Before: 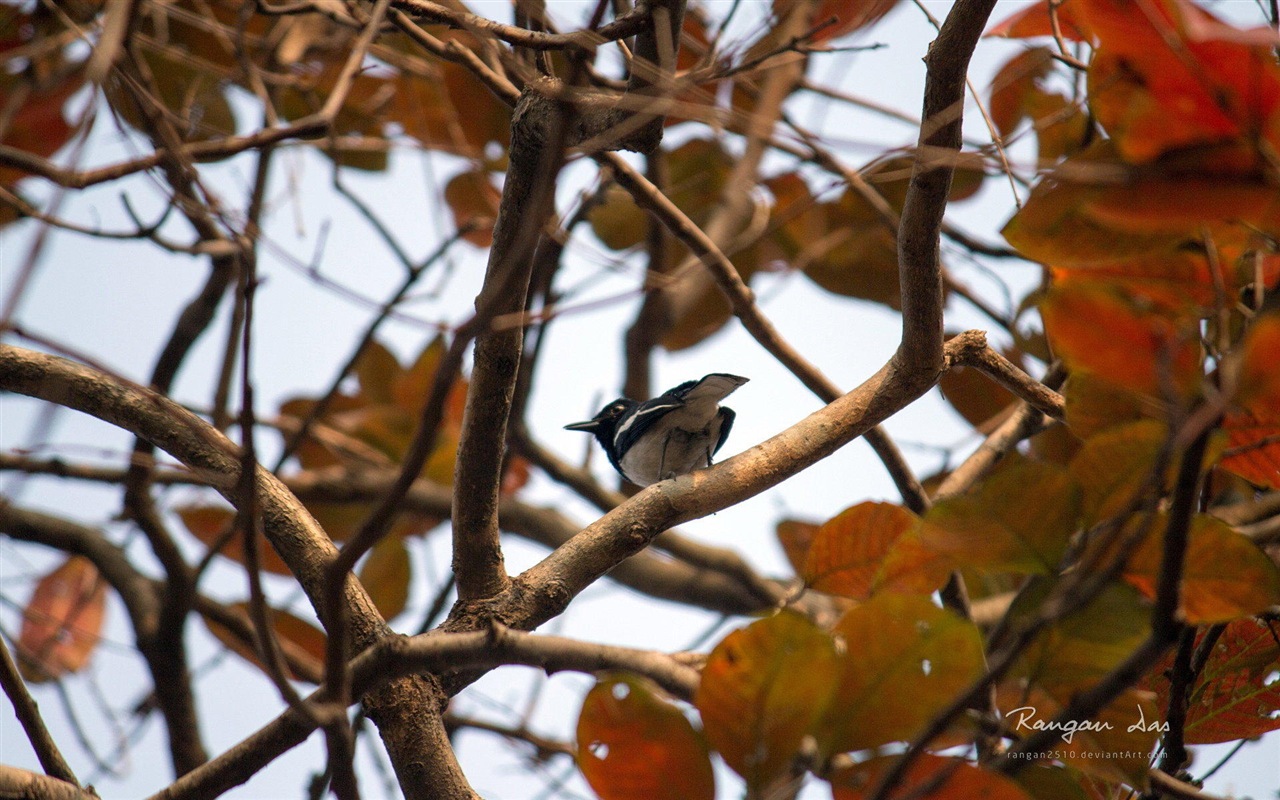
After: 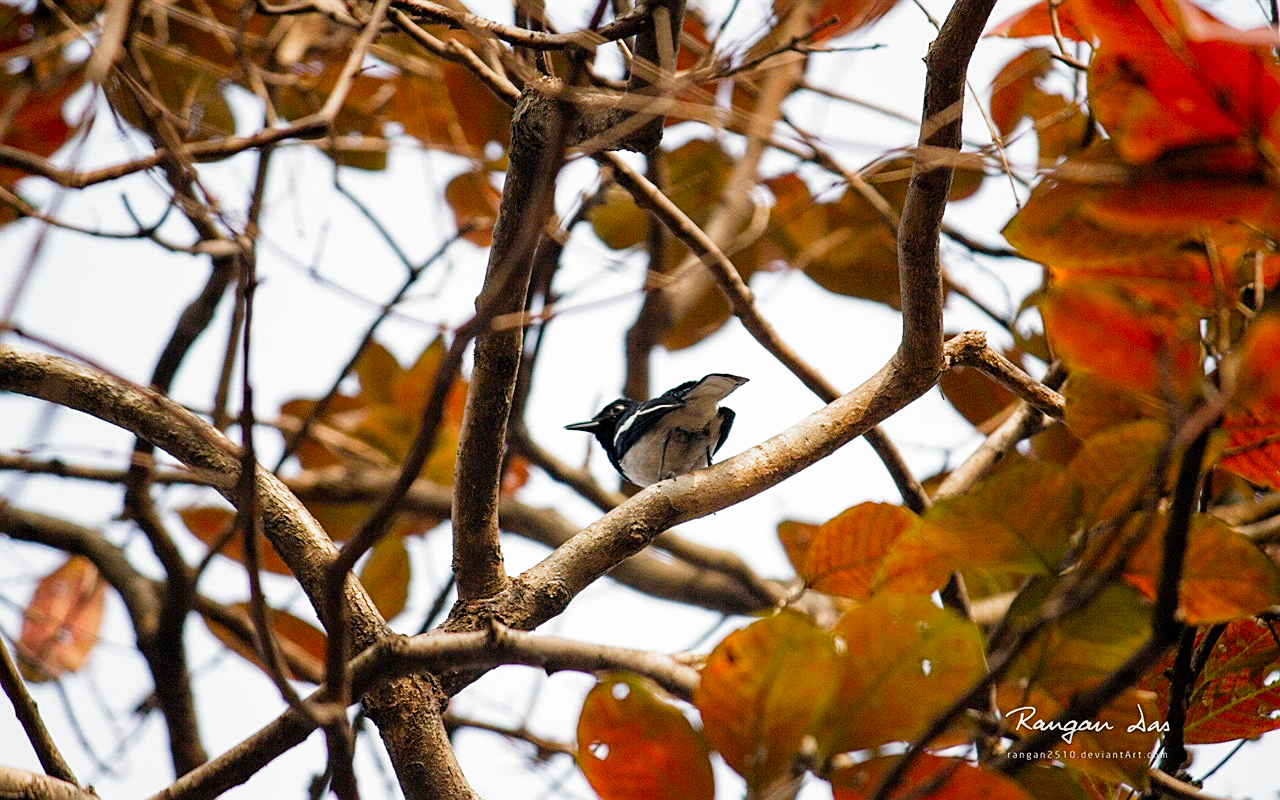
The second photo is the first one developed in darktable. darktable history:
exposure: black level correction 0, exposure 0.701 EV, compensate highlight preservation false
filmic rgb: black relative exposure -7.97 EV, white relative exposure 3.8 EV, hardness 4.35, preserve chrominance no, color science v4 (2020), contrast in shadows soft
color balance rgb: linear chroma grading › global chroma 0.905%, perceptual saturation grading › global saturation 0.679%, perceptual brilliance grading › highlights 8.093%, perceptual brilliance grading › mid-tones 3.131%, perceptual brilliance grading › shadows 1.177%
sharpen: on, module defaults
contrast brightness saturation: contrast 0.04, saturation 0.154
